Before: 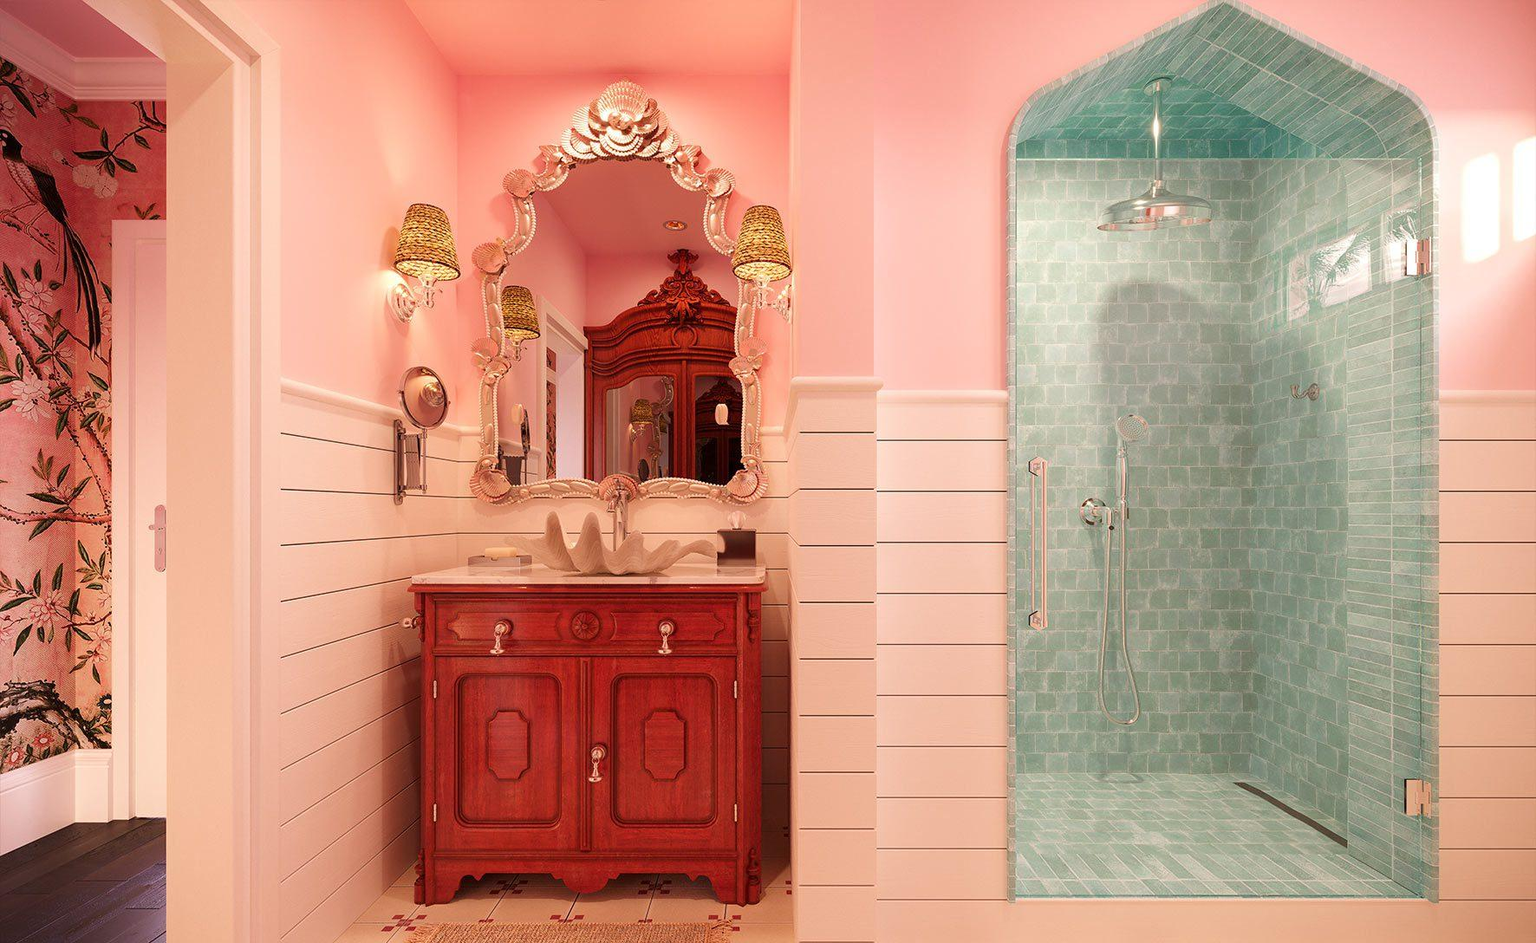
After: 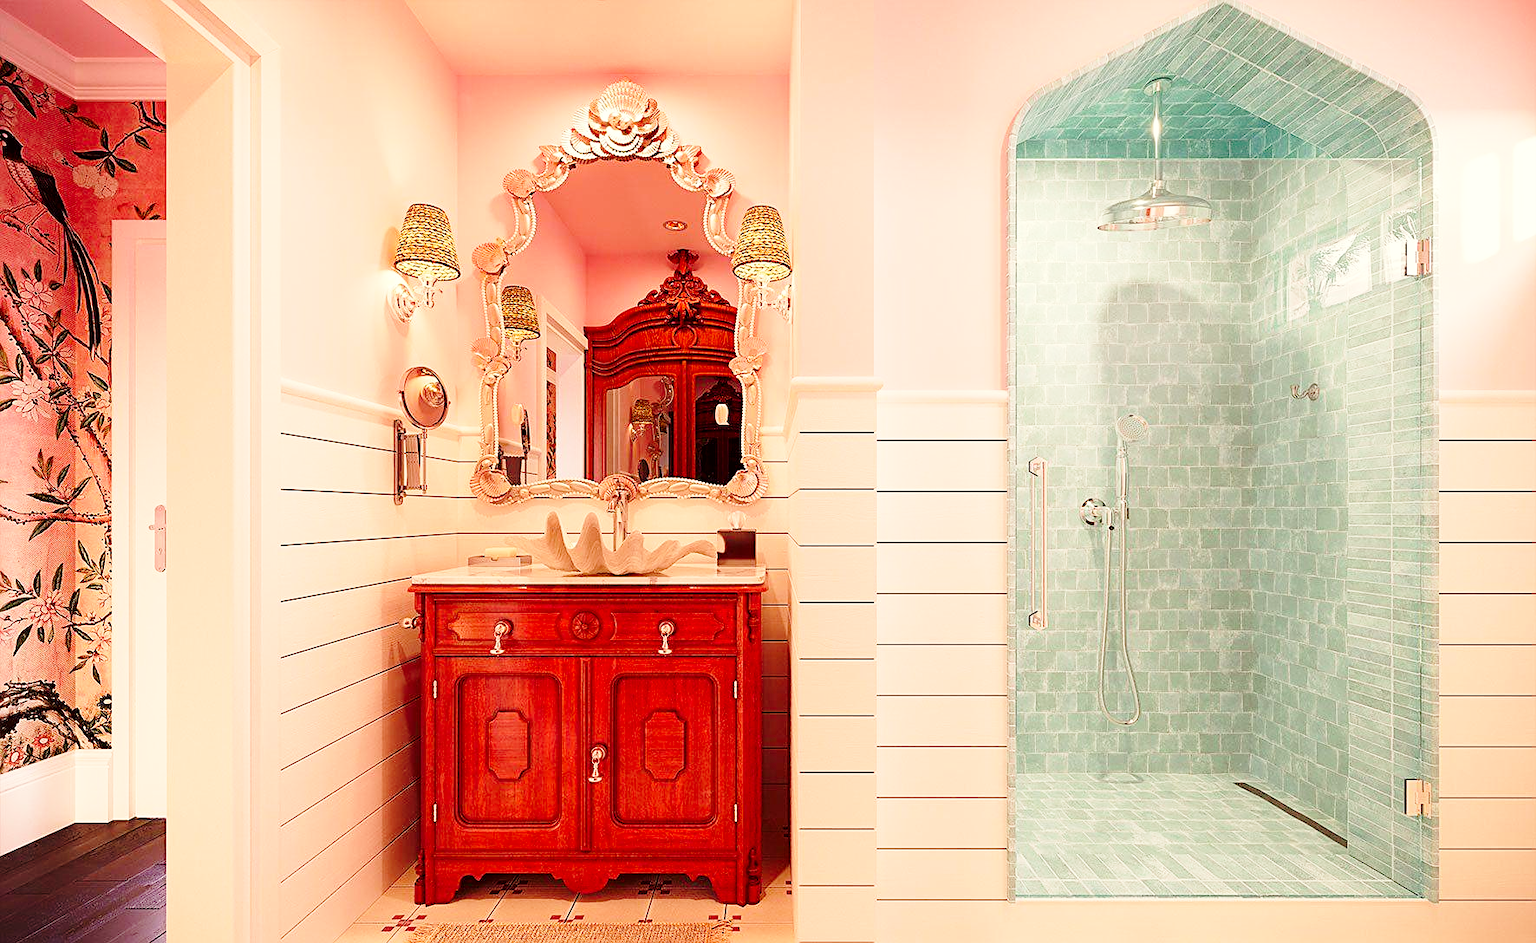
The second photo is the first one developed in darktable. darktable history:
exposure: black level correction 0.004, exposure 0.016 EV, compensate highlight preservation false
sharpen: amount 0.567
base curve: curves: ch0 [(0, 0) (0.028, 0.03) (0.121, 0.232) (0.46, 0.748) (0.859, 0.968) (1, 1)], preserve colors none
color correction: highlights a* -0.915, highlights b* 4.65, shadows a* 3.62
